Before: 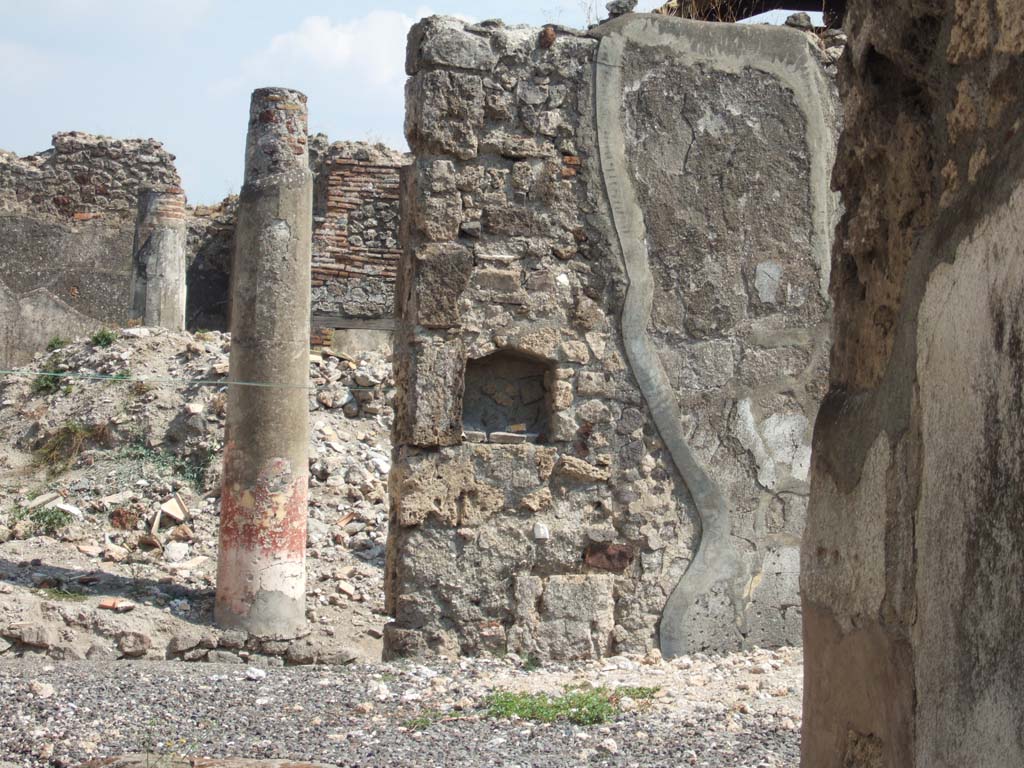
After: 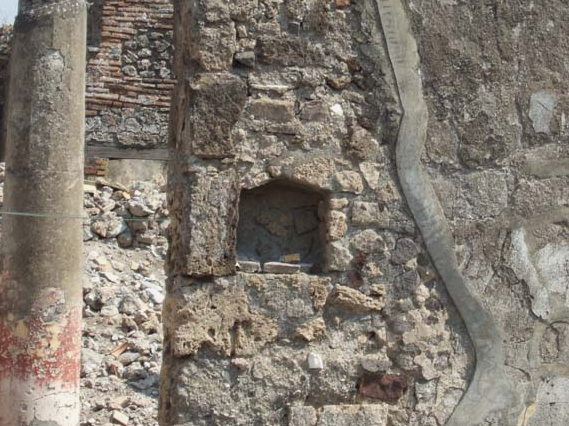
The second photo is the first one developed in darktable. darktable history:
crop and rotate: left 22.131%, top 22.161%, right 22.225%, bottom 22.265%
exposure: exposure -0.148 EV, compensate highlight preservation false
